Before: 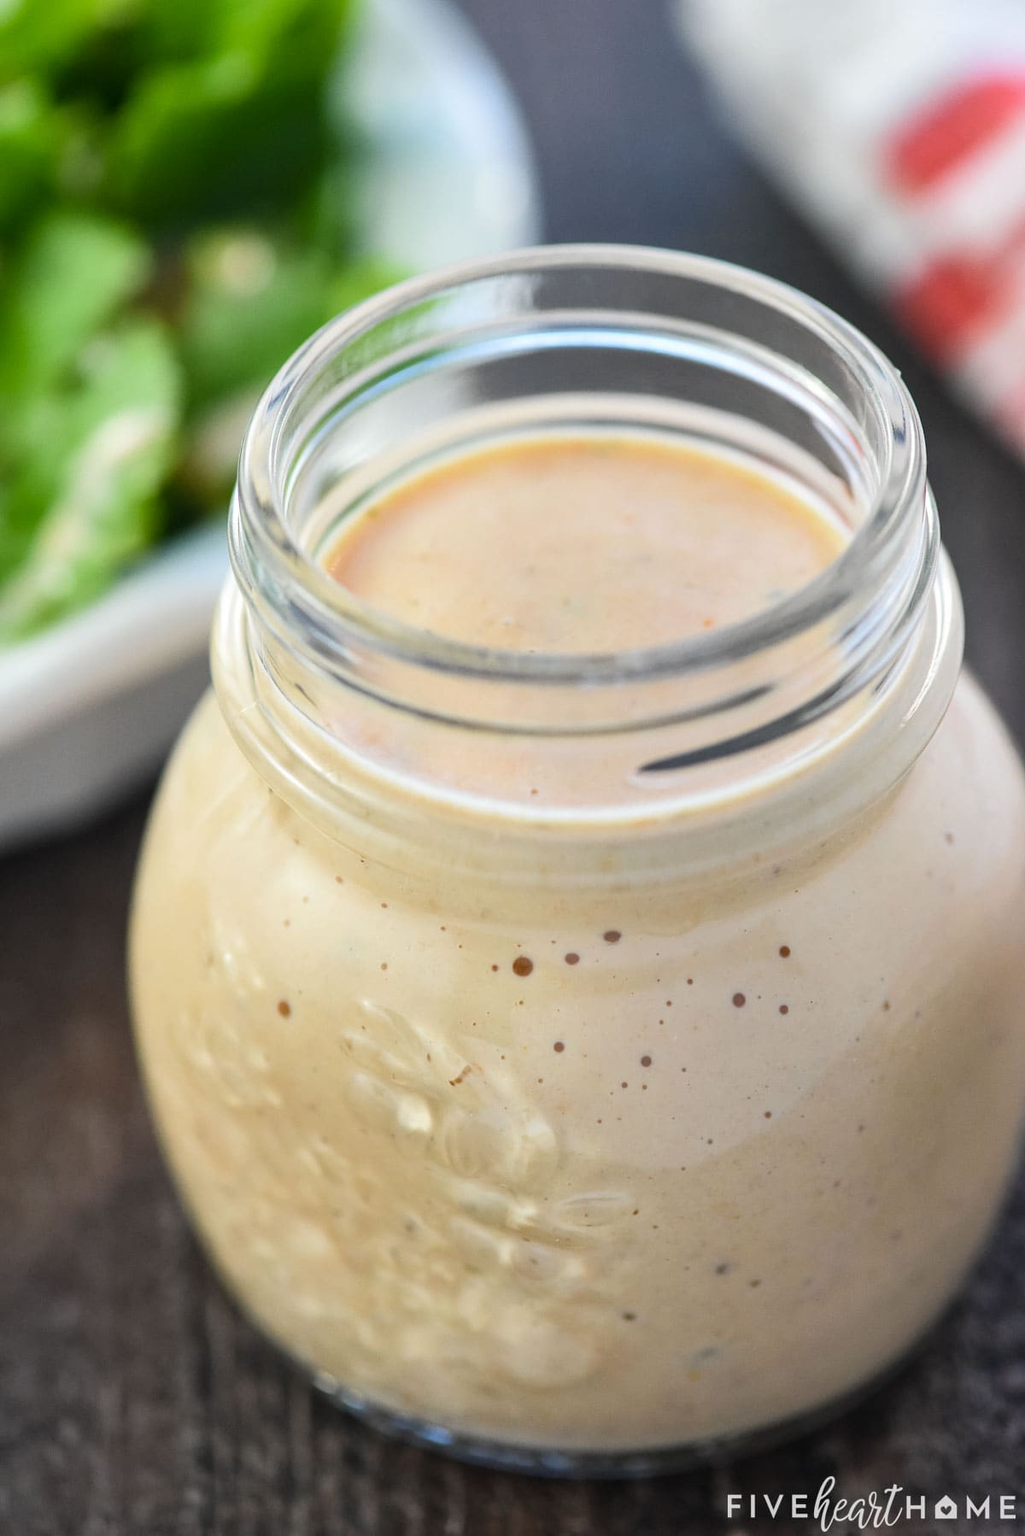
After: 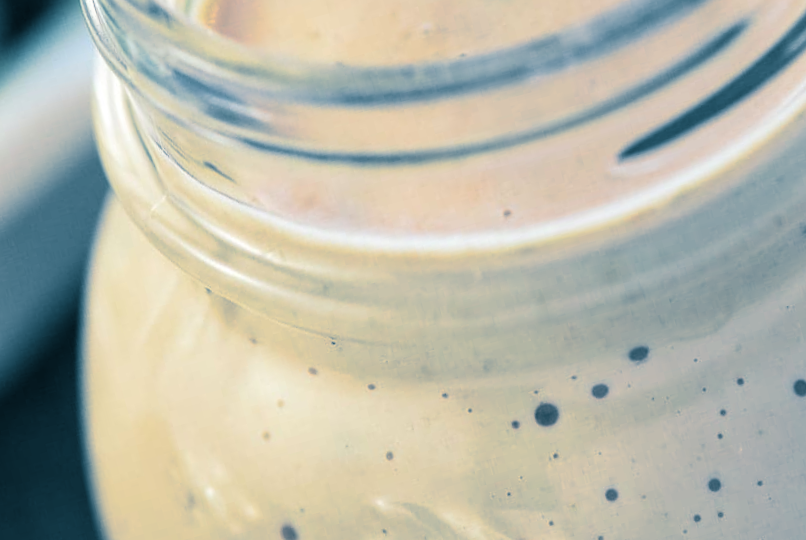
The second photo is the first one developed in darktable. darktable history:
tone equalizer: on, module defaults
split-toning: shadows › hue 212.4°, balance -70
rotate and perspective: rotation -14.8°, crop left 0.1, crop right 0.903, crop top 0.25, crop bottom 0.748
crop: left 13.312%, top 31.28%, right 24.627%, bottom 15.582%
